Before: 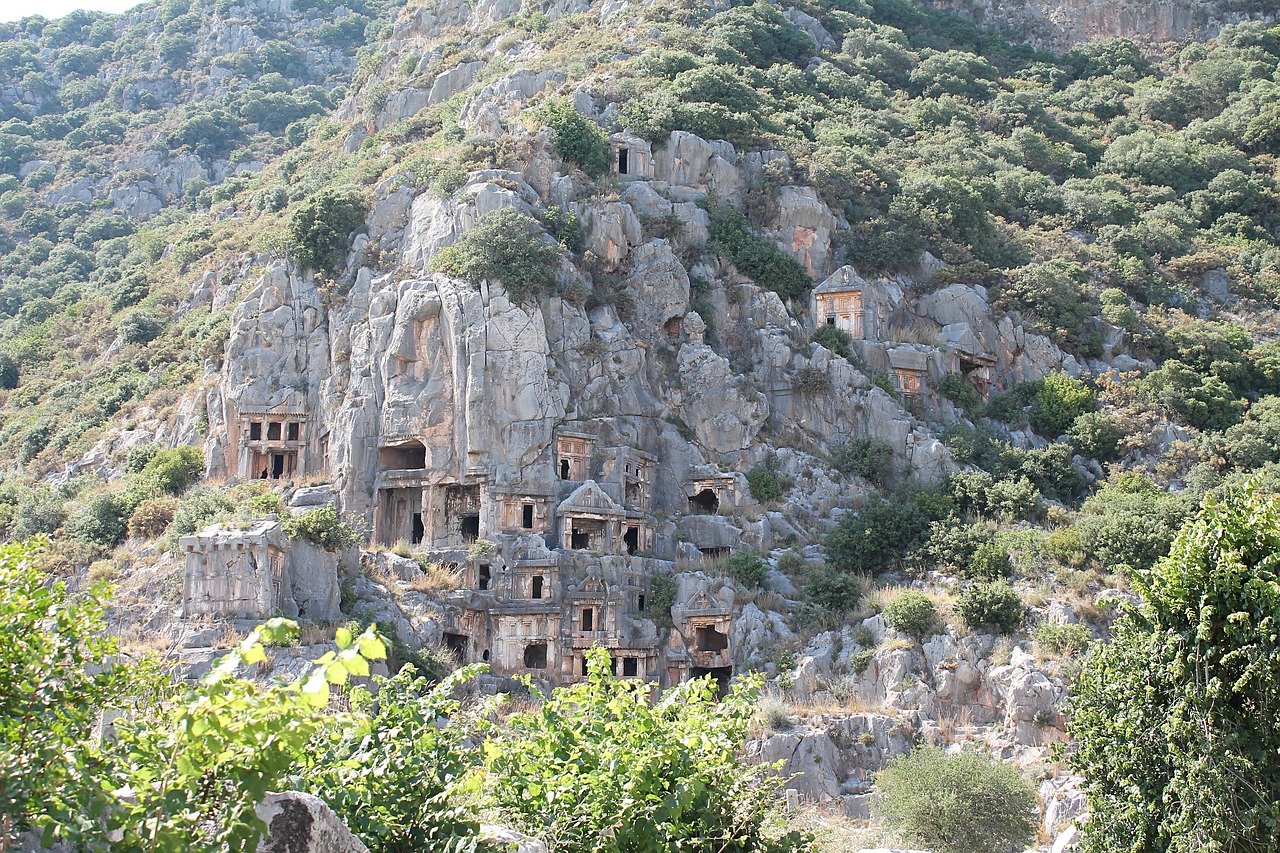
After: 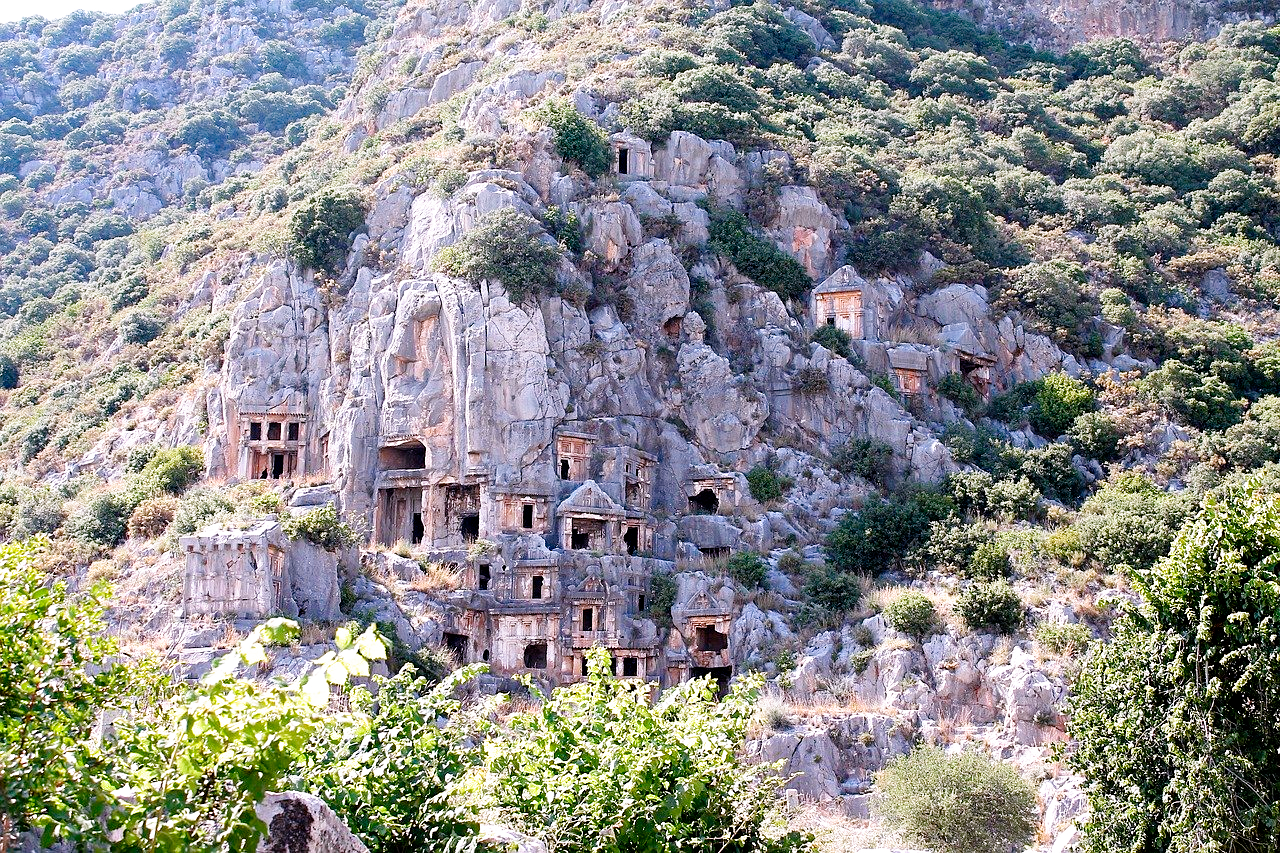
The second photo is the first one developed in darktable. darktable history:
filmic rgb: black relative exposure -5.5 EV, white relative exposure 2.5 EV, threshold 3 EV, target black luminance 0%, hardness 4.51, latitude 67.35%, contrast 1.453, shadows ↔ highlights balance -3.52%, preserve chrominance no, color science v4 (2020), contrast in shadows soft, enable highlight reconstruction true
color balance rgb: perceptual saturation grading › global saturation 20%, perceptual saturation grading › highlights -25%, perceptual saturation grading › shadows 25%
white balance: red 1.05, blue 1.072
